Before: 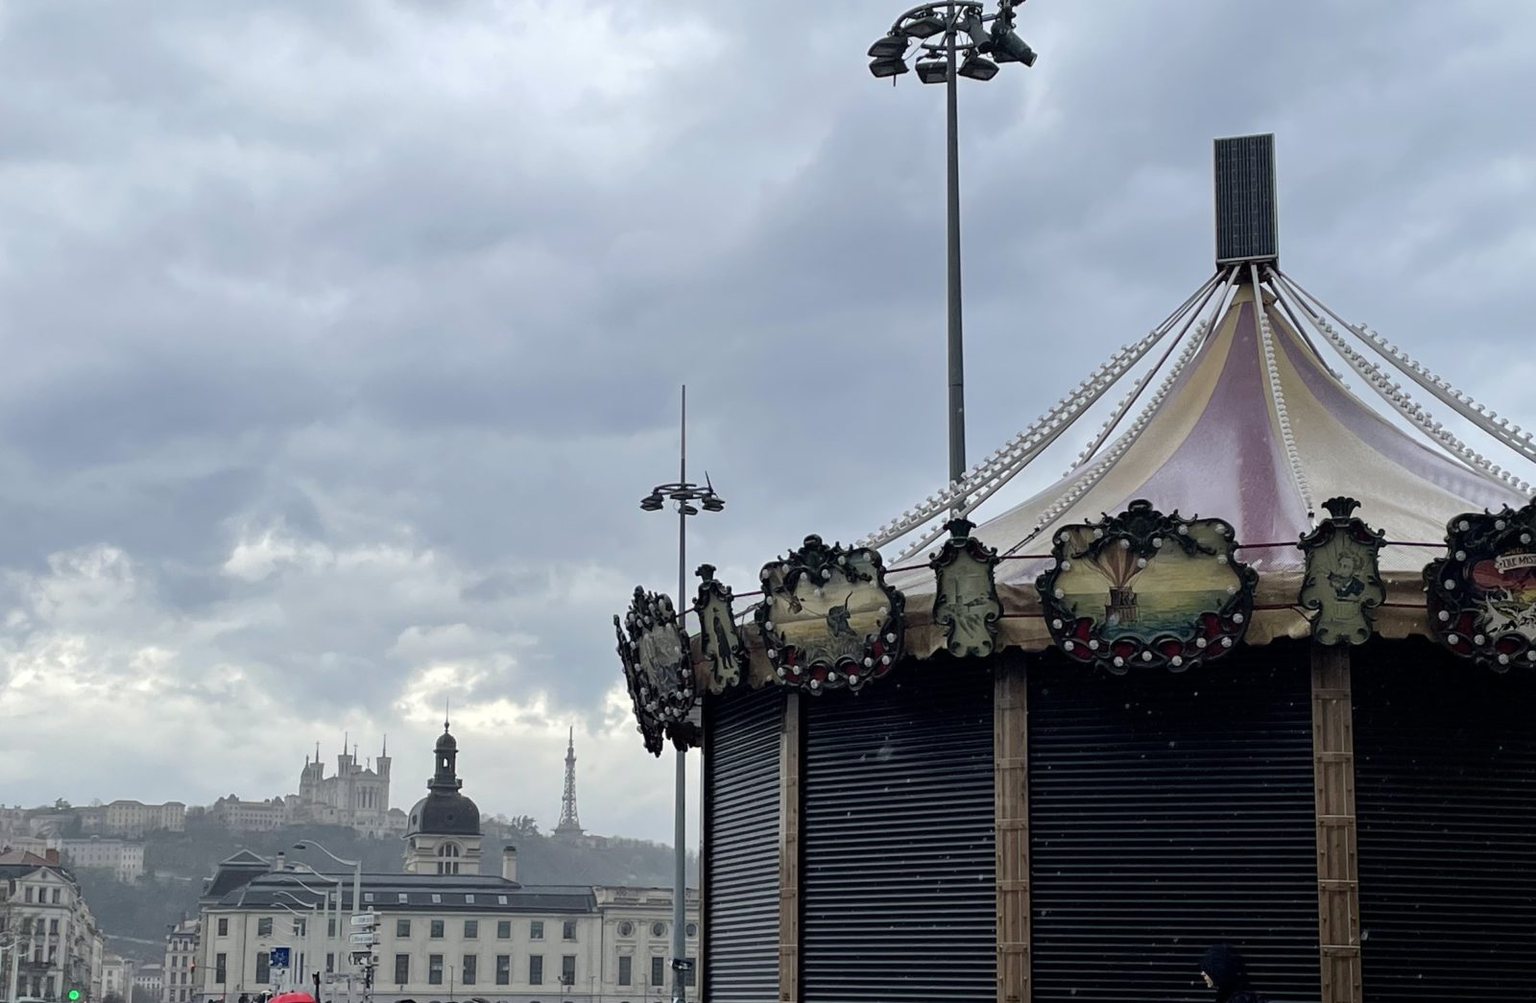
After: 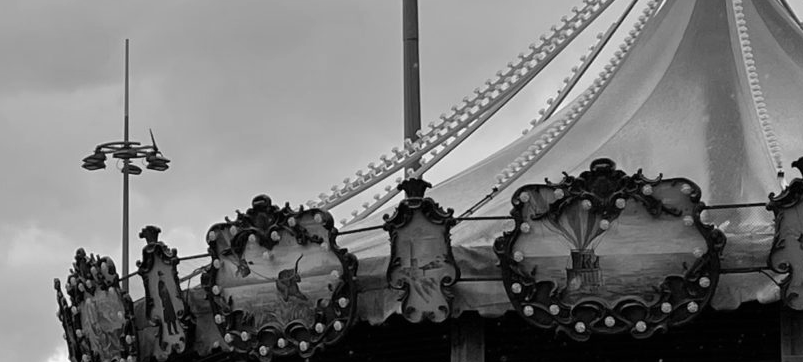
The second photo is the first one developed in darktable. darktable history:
crop: left 36.607%, top 34.735%, right 13.146%, bottom 30.611%
shadows and highlights: radius 331.84, shadows 53.55, highlights -100, compress 94.63%, highlights color adjustment 73.23%, soften with gaussian
monochrome: a 32, b 64, size 2.3, highlights 1
